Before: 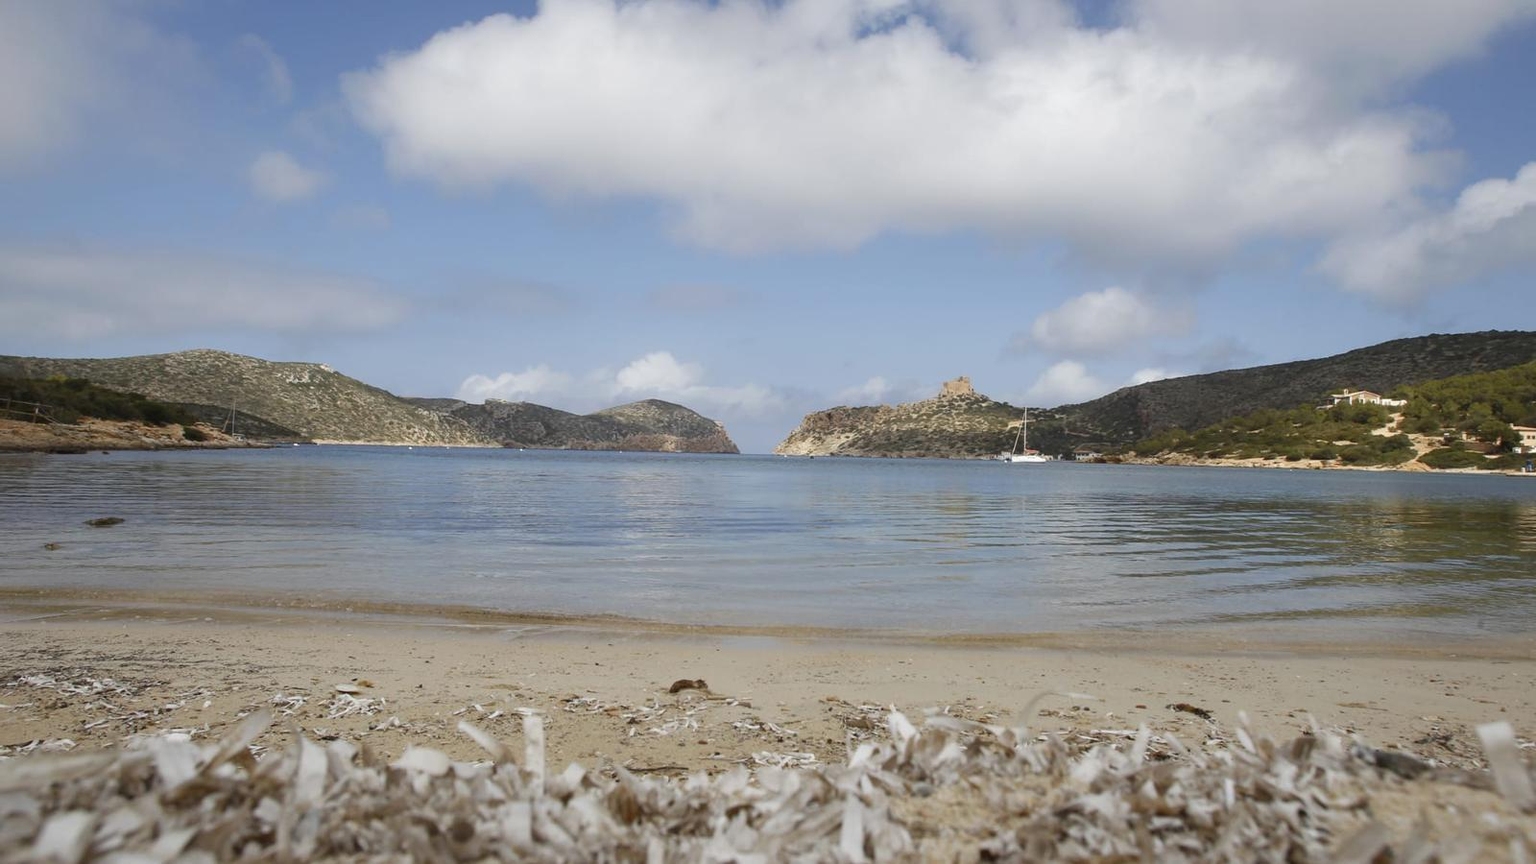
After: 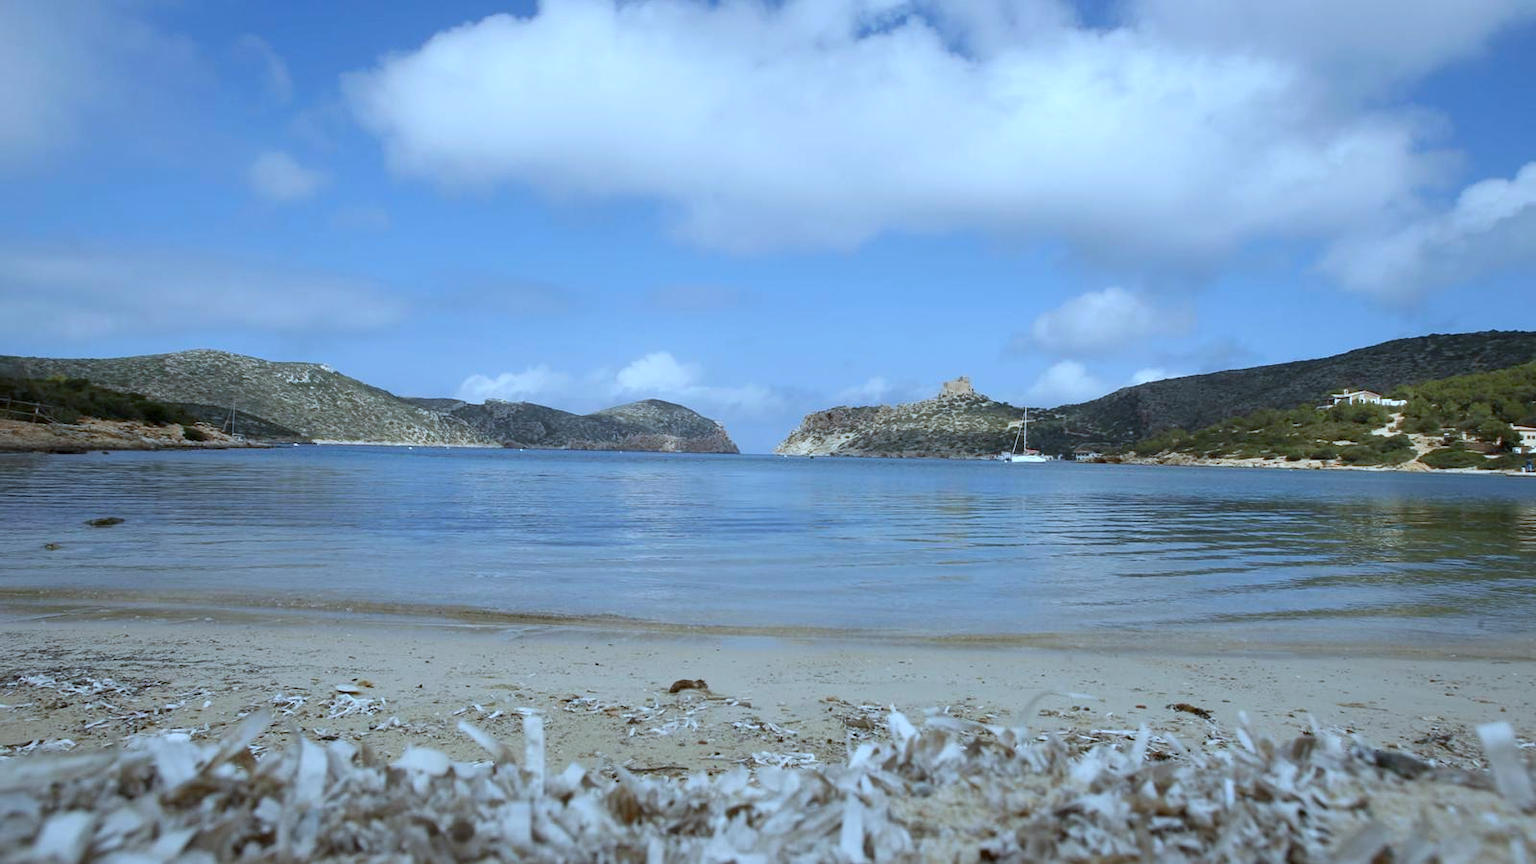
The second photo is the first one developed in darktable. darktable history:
color calibration: x 0.396, y 0.386, temperature 3669 K
exposure: black level correction 0.005, exposure 0.014 EV, compensate highlight preservation false
